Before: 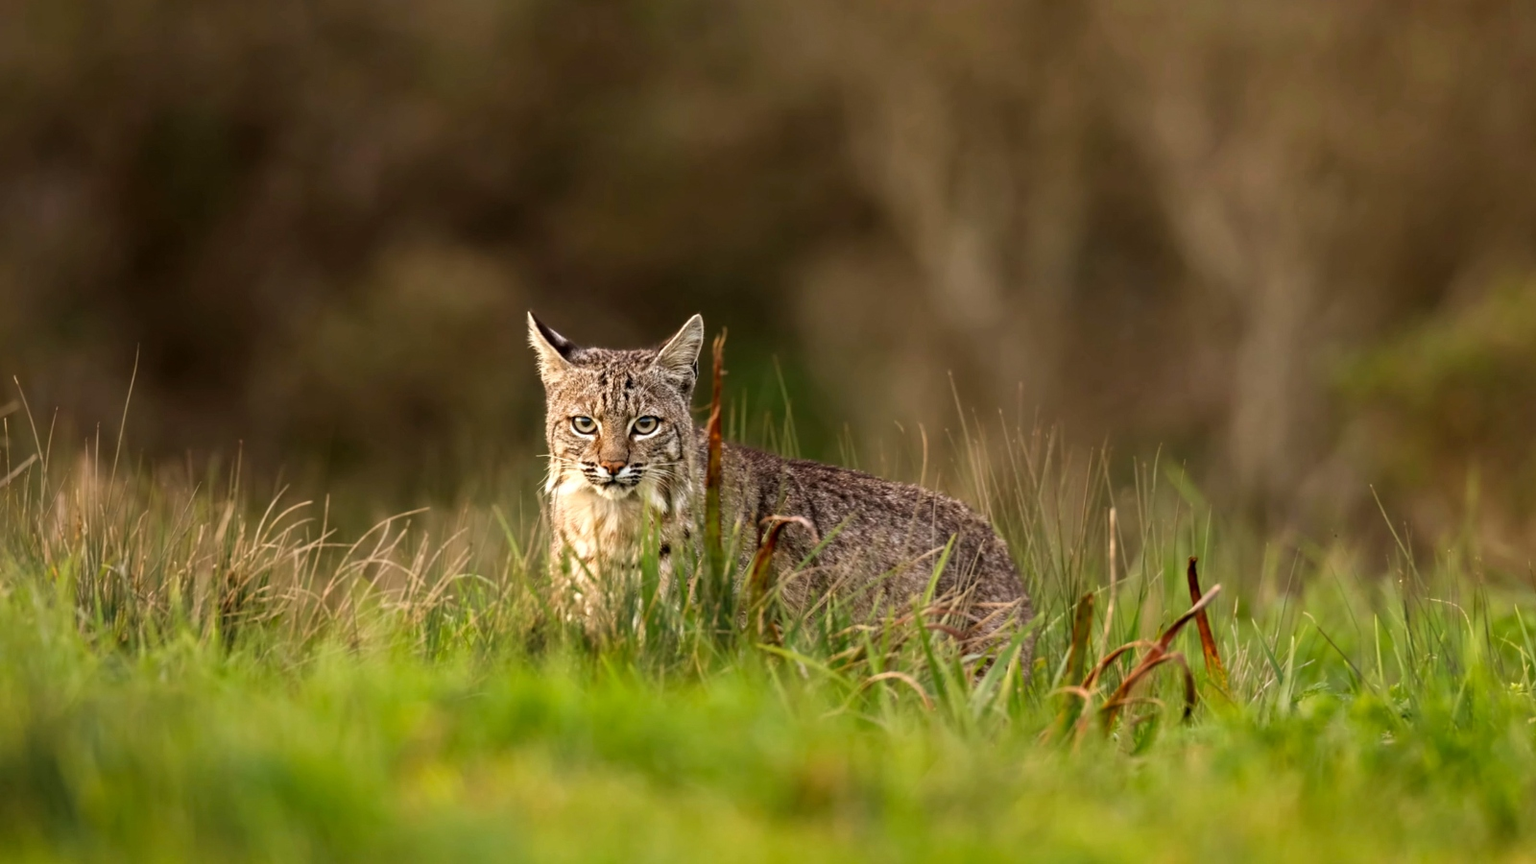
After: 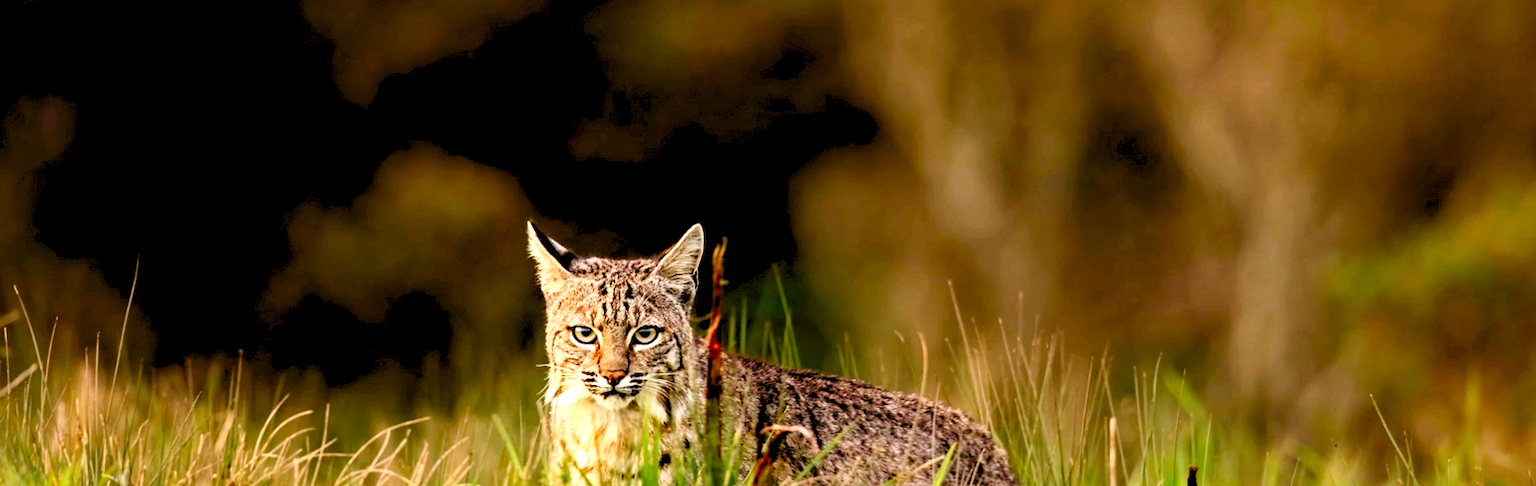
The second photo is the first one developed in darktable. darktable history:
levels: levels [0.093, 0.434, 0.988]
crop and rotate: top 10.512%, bottom 33.046%
tone equalizer: -8 EV -0.393 EV, -7 EV -0.412 EV, -6 EV -0.312 EV, -5 EV -0.233 EV, -3 EV 0.224 EV, -2 EV 0.33 EV, -1 EV 0.37 EV, +0 EV 0.403 EV
haze removal: adaptive false
contrast brightness saturation: contrast 0.192, brightness -0.108, saturation 0.206
